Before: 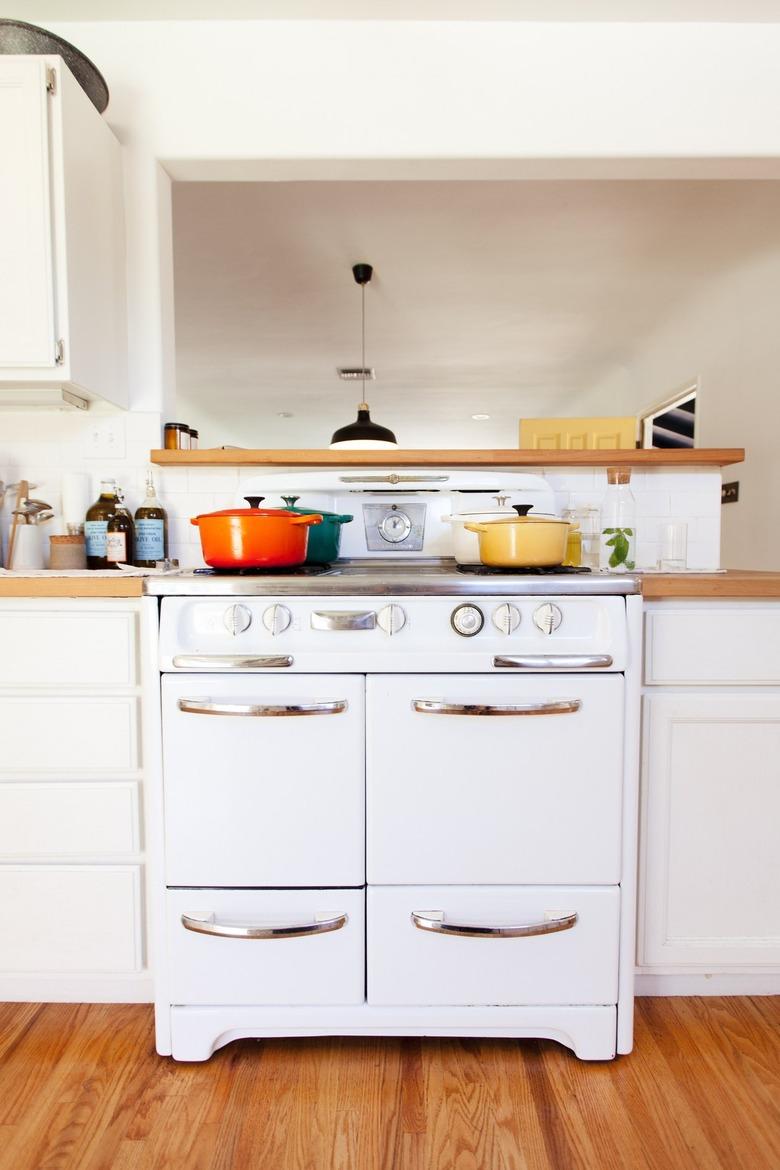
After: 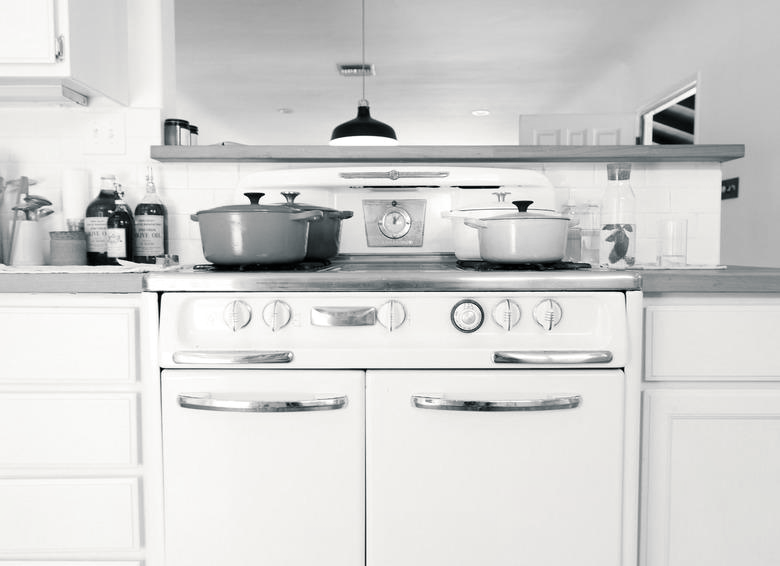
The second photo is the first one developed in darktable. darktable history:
monochrome: a -35.87, b 49.73, size 1.7
white balance: red 0.984, blue 1.059
crop and rotate: top 26.056%, bottom 25.543%
exposure: exposure 0.161 EV, compensate highlight preservation false
split-toning: shadows › hue 201.6°, shadows › saturation 0.16, highlights › hue 50.4°, highlights › saturation 0.2, balance -49.9
